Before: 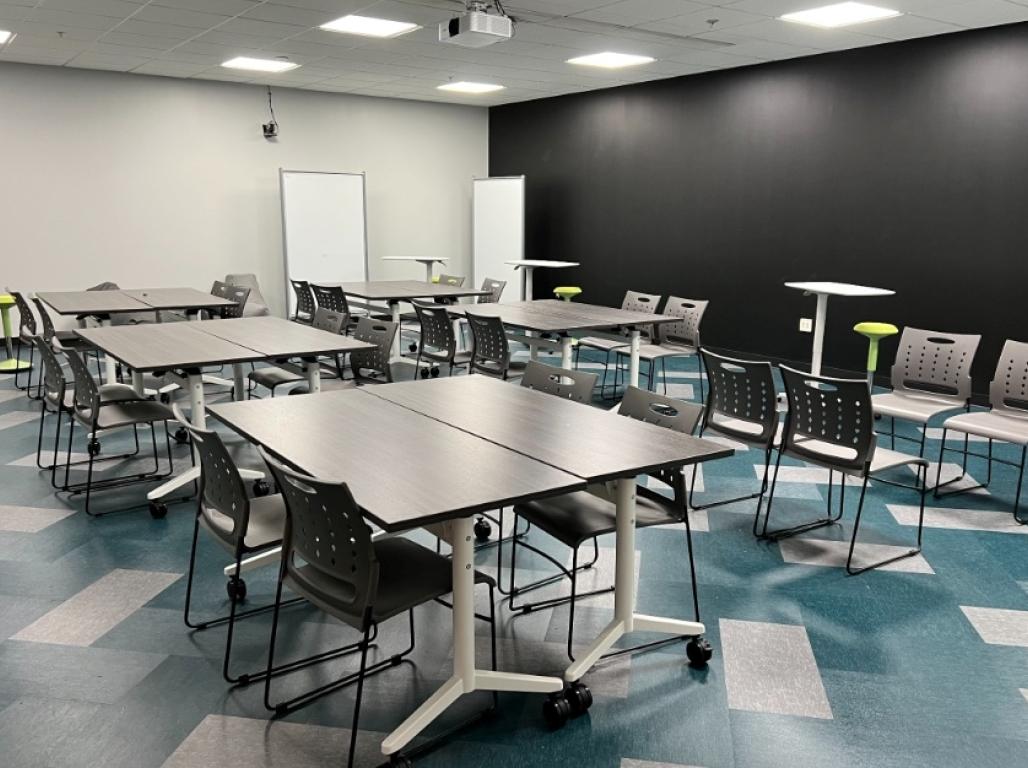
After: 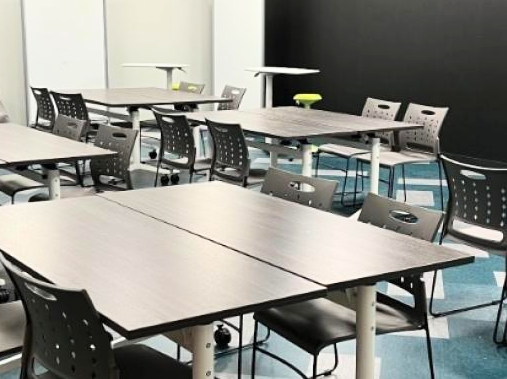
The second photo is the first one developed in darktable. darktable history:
crop: left 25.347%, top 25.19%, right 25.255%, bottom 25.379%
contrast brightness saturation: contrast 0.204, brightness 0.157, saturation 0.218
